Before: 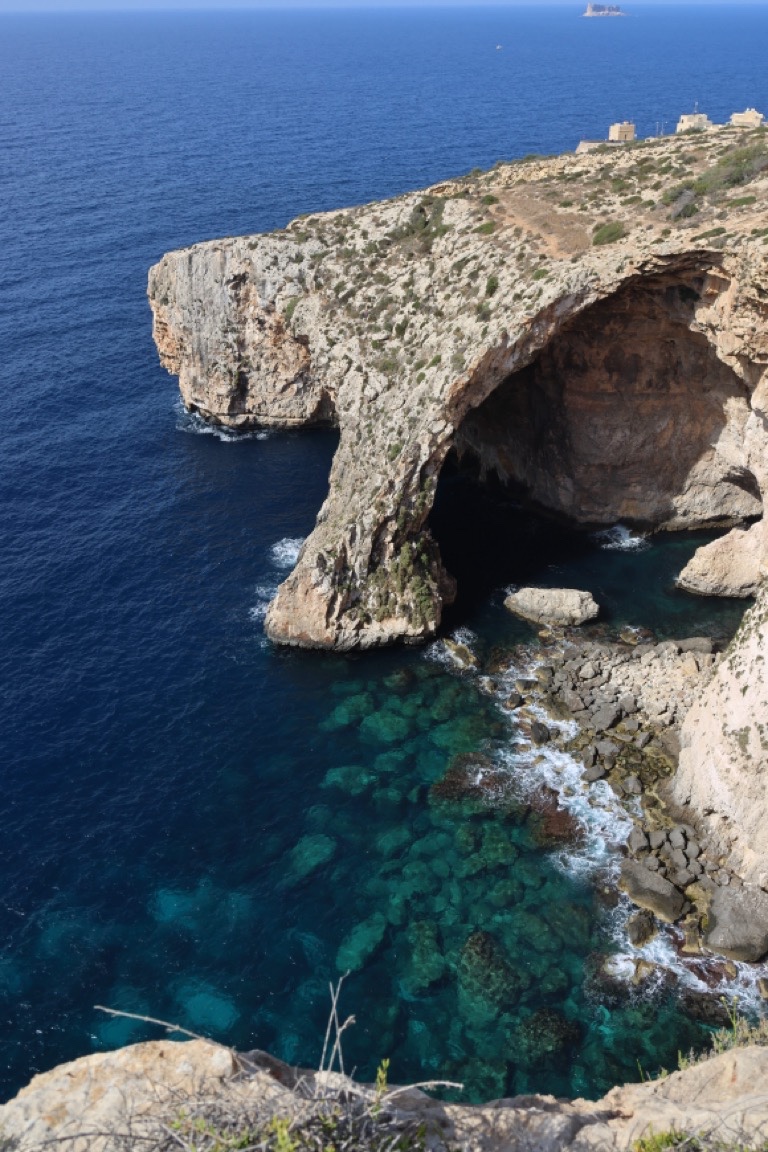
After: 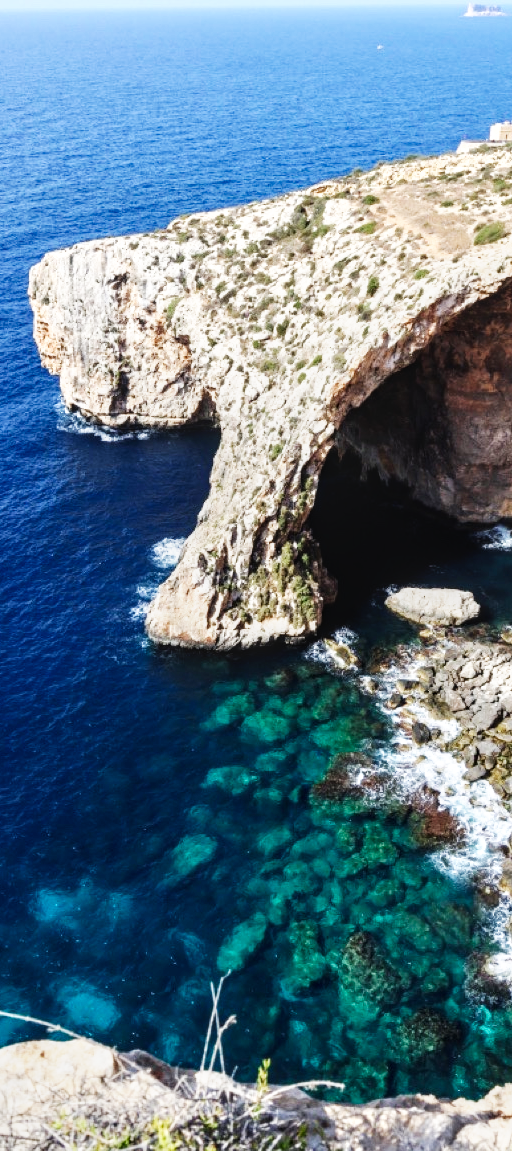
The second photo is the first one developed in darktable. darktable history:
crop and rotate: left 15.546%, right 17.787%
local contrast: on, module defaults
base curve: curves: ch0 [(0, 0) (0.007, 0.004) (0.027, 0.03) (0.046, 0.07) (0.207, 0.54) (0.442, 0.872) (0.673, 0.972) (1, 1)], preserve colors none
